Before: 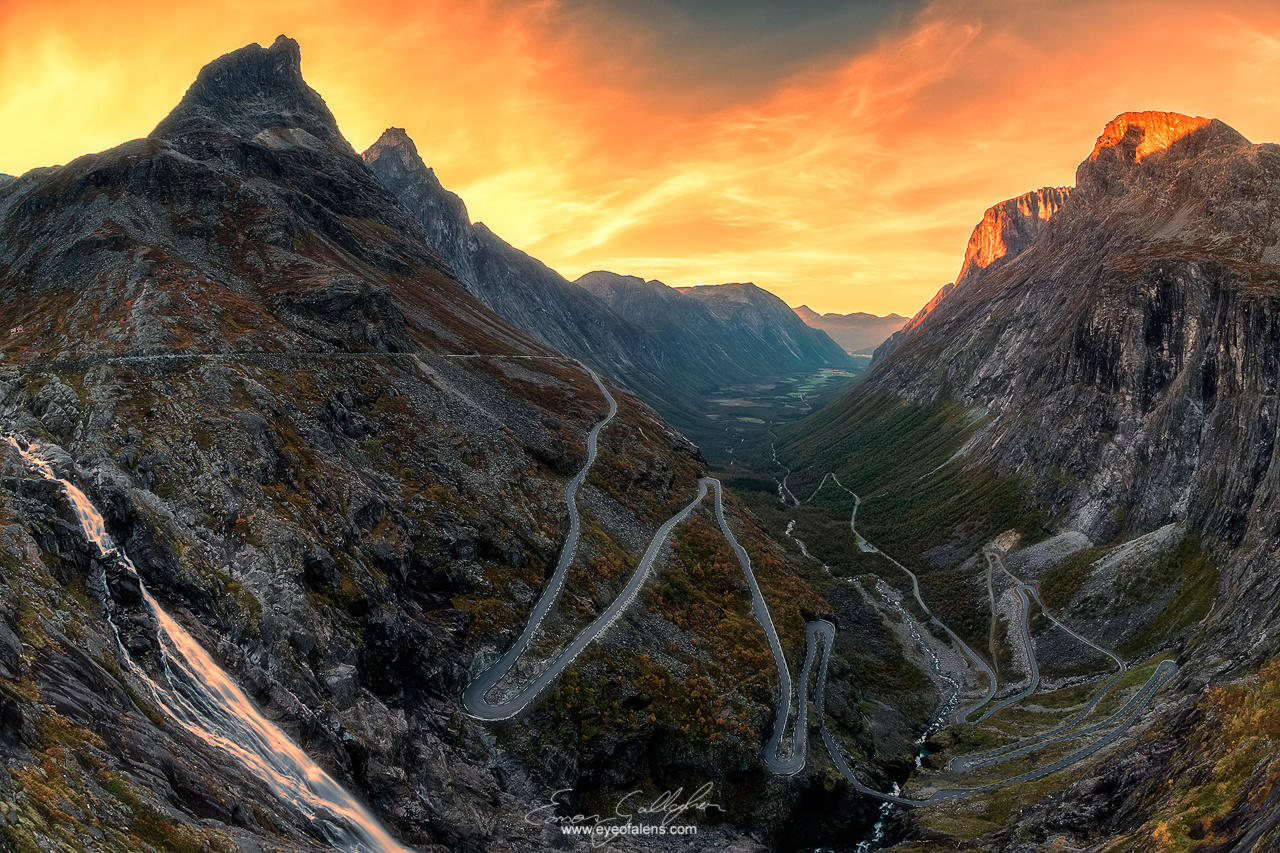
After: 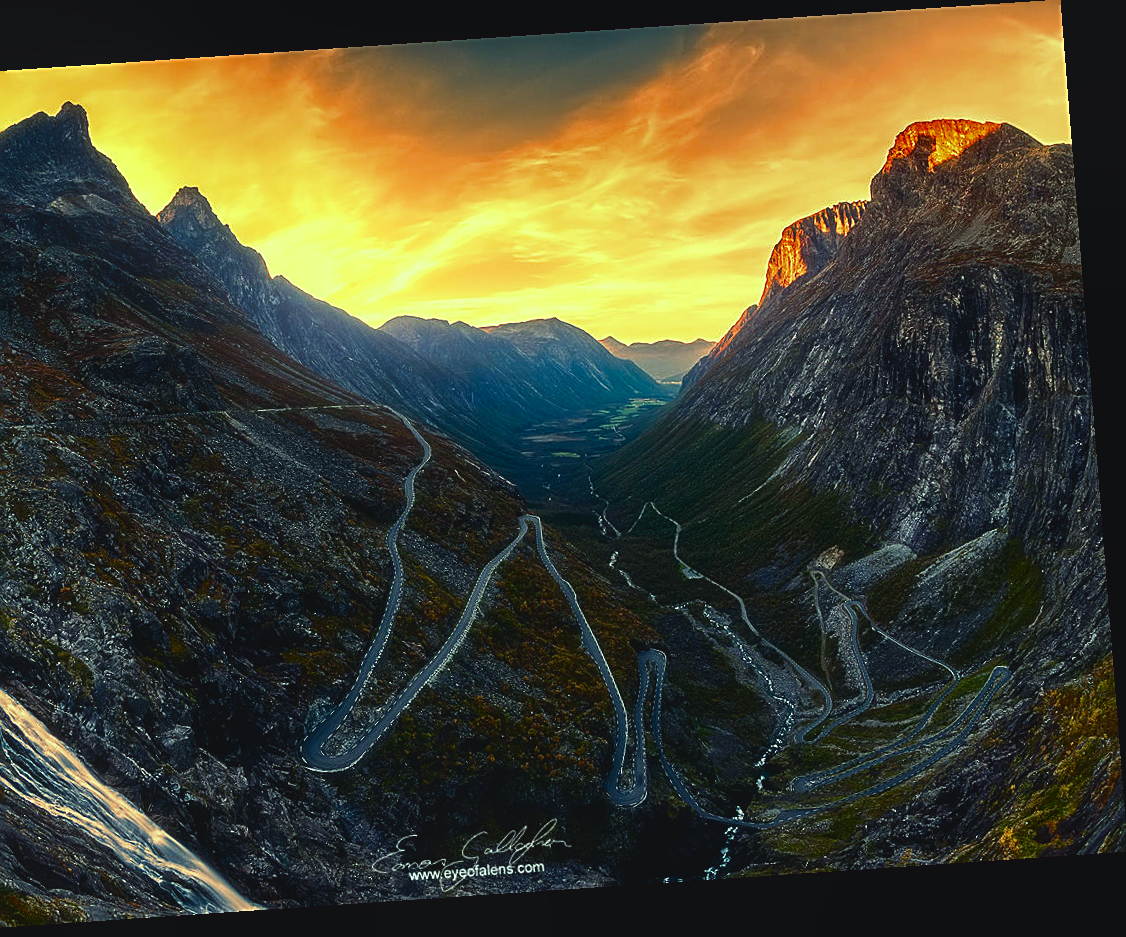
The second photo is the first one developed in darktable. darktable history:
contrast brightness saturation: contrast 0.13, brightness -0.24, saturation 0.14
bloom: size 13.65%, threshold 98.39%, strength 4.82%
crop: left 16.145%
sharpen: on, module defaults
rotate and perspective: rotation -4.2°, shear 0.006, automatic cropping off
color balance: mode lift, gamma, gain (sRGB), lift [0.997, 0.979, 1.021, 1.011], gamma [1, 1.084, 0.916, 0.998], gain [1, 0.87, 1.13, 1.101], contrast 4.55%, contrast fulcrum 38.24%, output saturation 104.09%
color balance rgb: shadows lift › chroma 2%, shadows lift › hue 247.2°, power › chroma 0.3%, power › hue 25.2°, highlights gain › chroma 3%, highlights gain › hue 60°, global offset › luminance 2%, perceptual saturation grading › global saturation 20%, perceptual saturation grading › highlights -20%, perceptual saturation grading › shadows 30%
